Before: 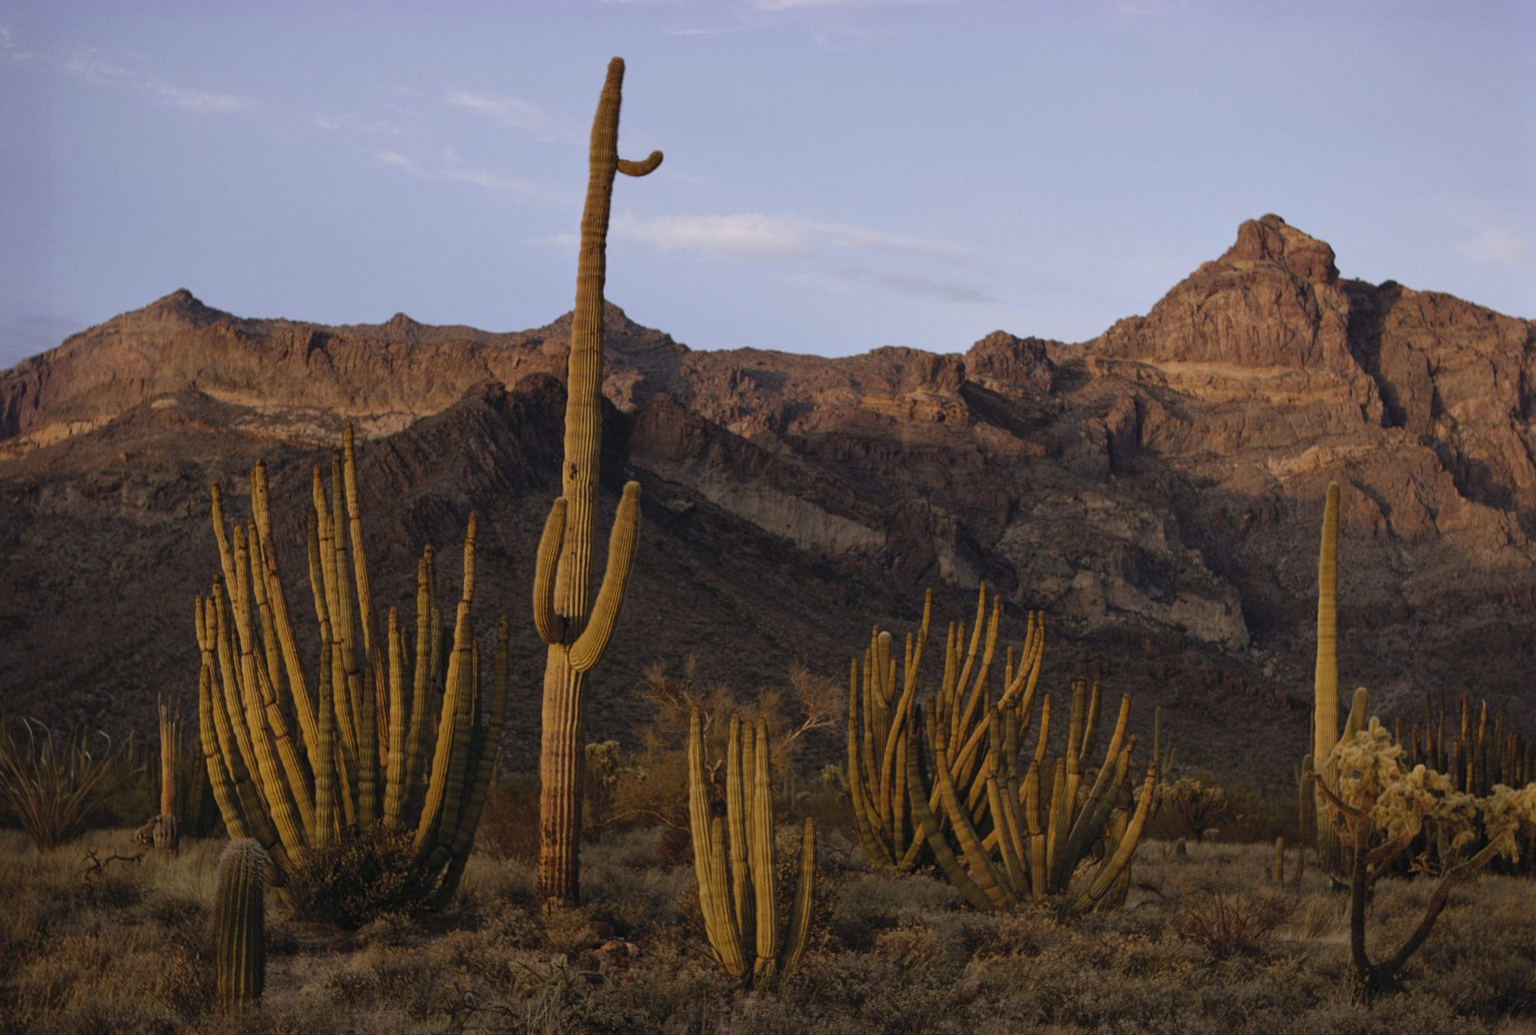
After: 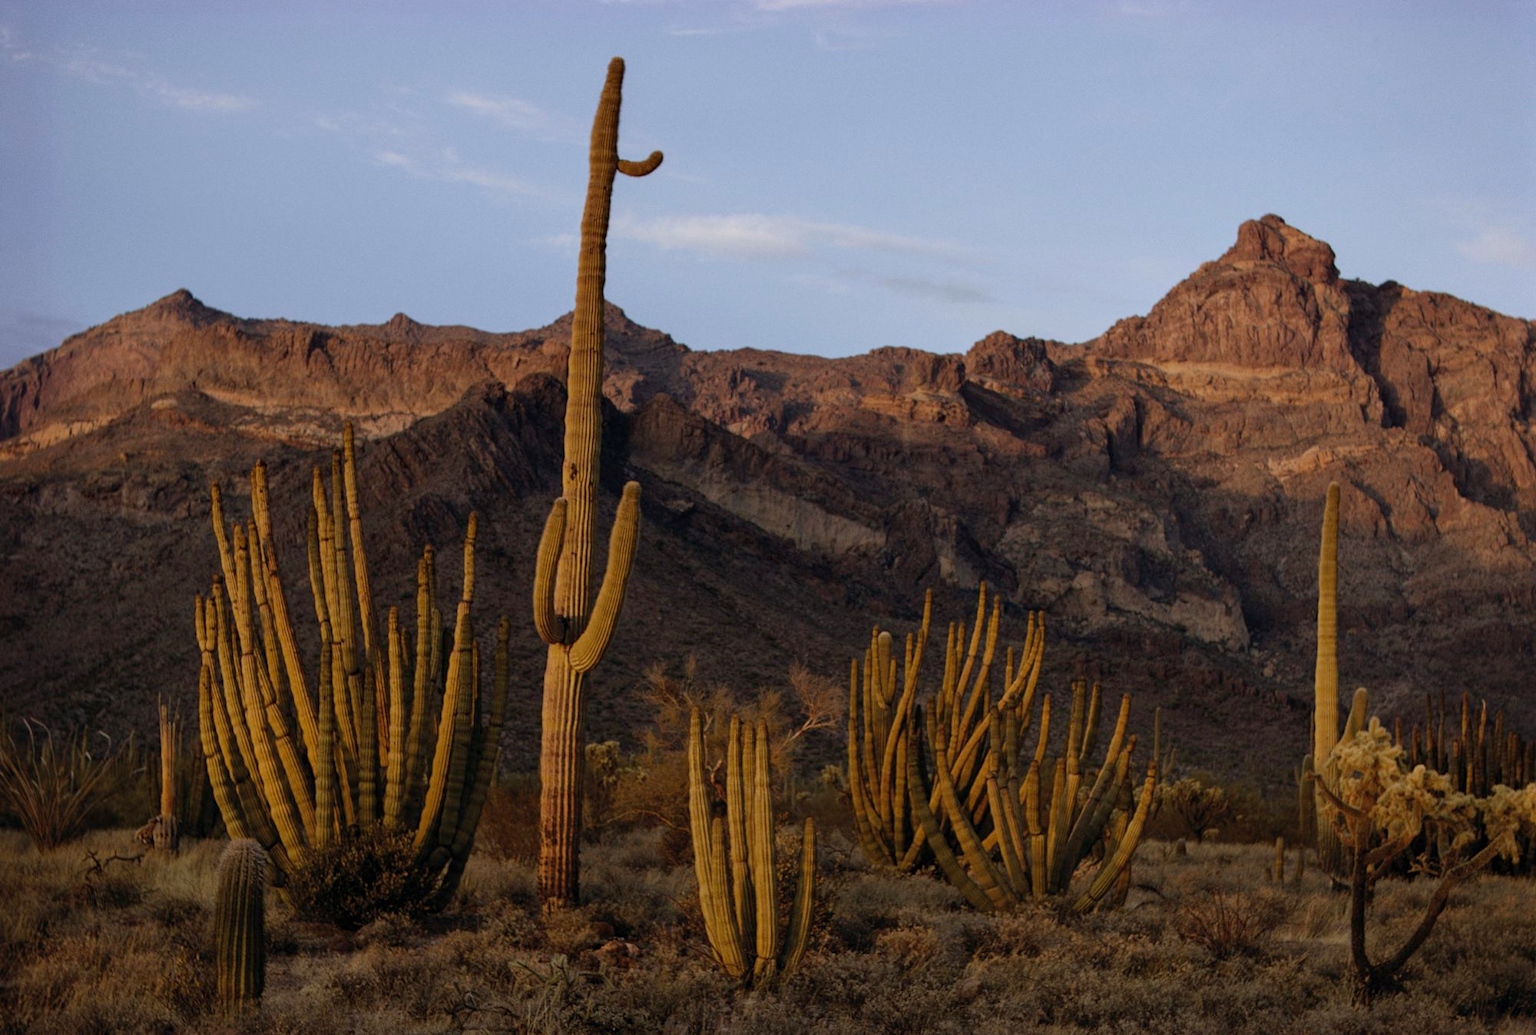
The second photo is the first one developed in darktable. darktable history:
local contrast: highlights 61%, shadows 106%, detail 107%, midtone range 0.529
white balance: red 0.978, blue 0.999
